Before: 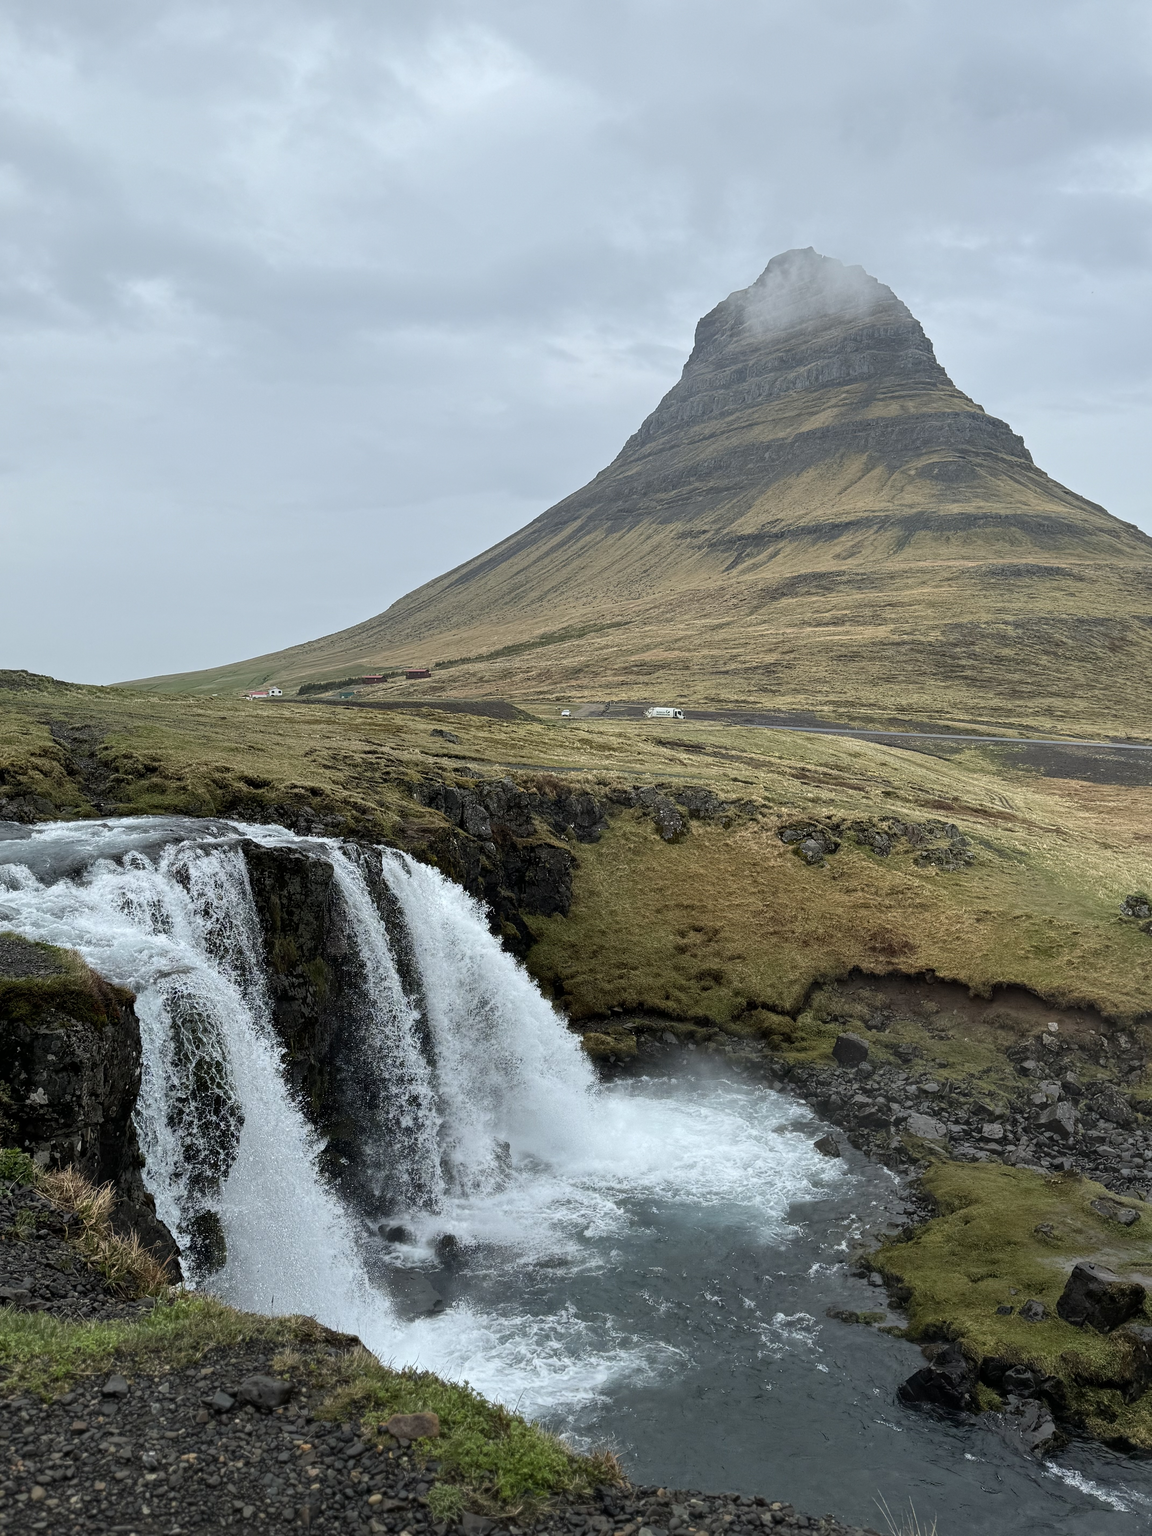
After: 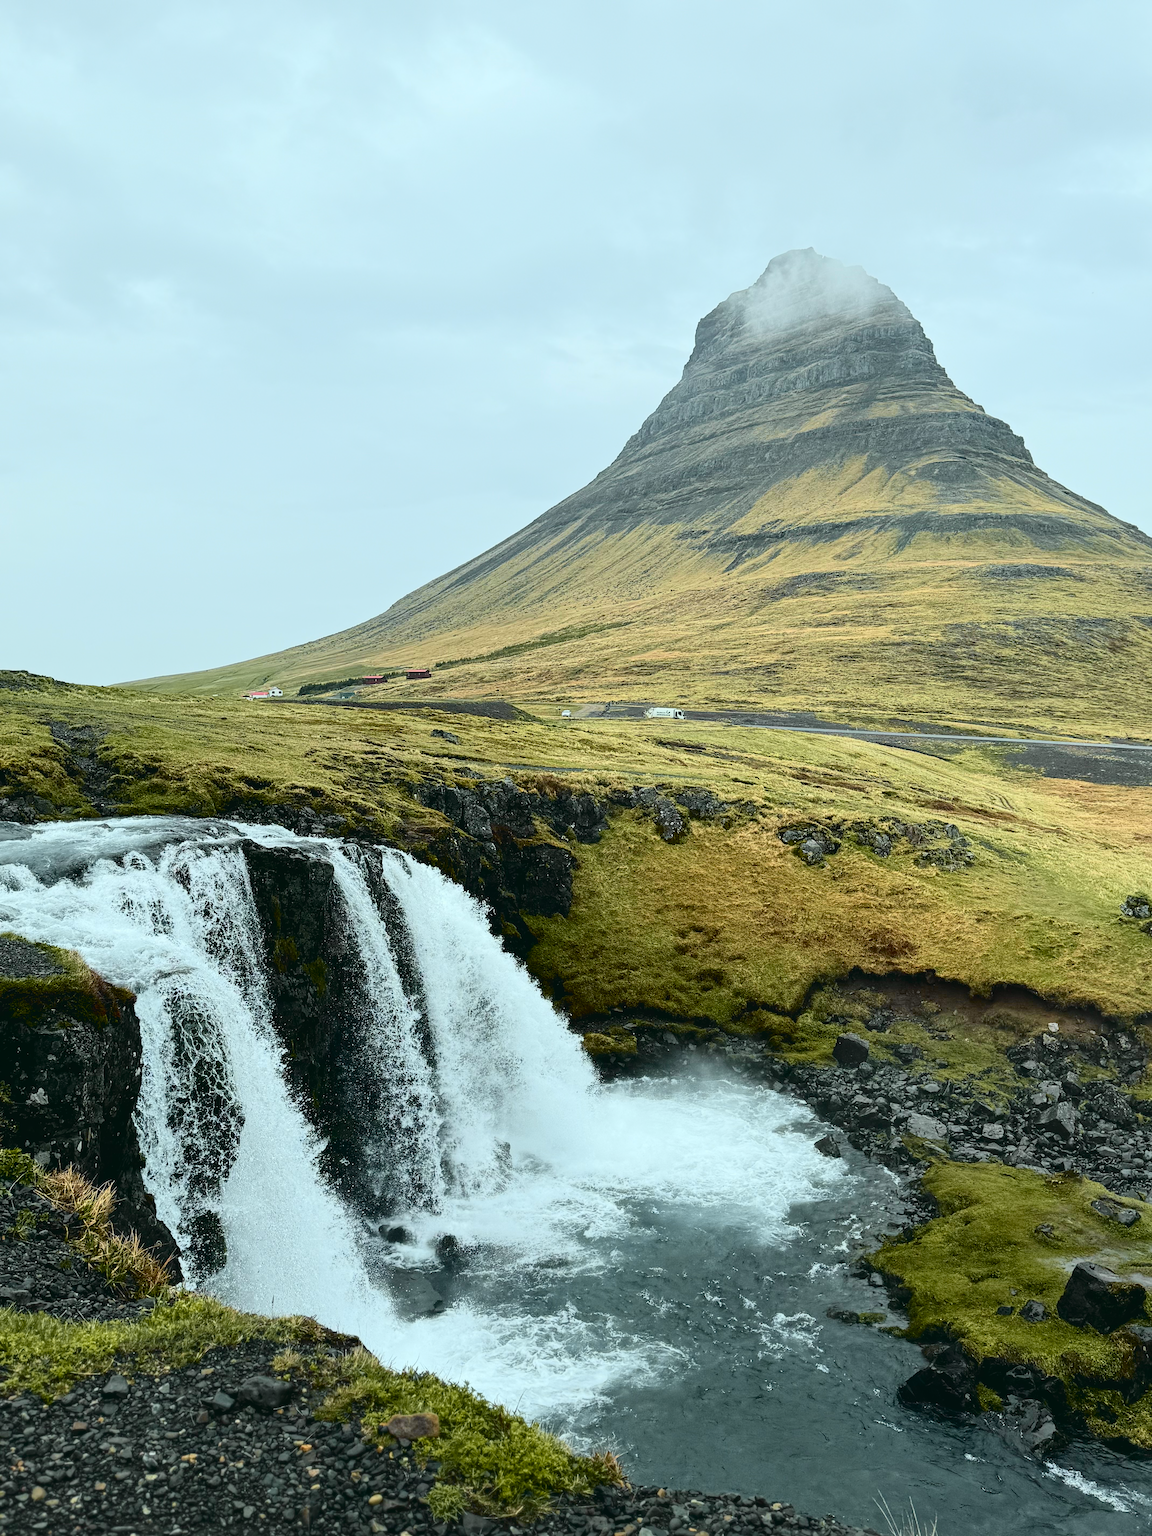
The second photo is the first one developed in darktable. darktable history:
tone curve: curves: ch0 [(0, 0.036) (0.037, 0.042) (0.184, 0.146) (0.438, 0.521) (0.54, 0.668) (0.698, 0.835) (0.856, 0.92) (1, 0.98)]; ch1 [(0, 0) (0.393, 0.415) (0.447, 0.448) (0.482, 0.459) (0.509, 0.496) (0.527, 0.525) (0.571, 0.602) (0.619, 0.671) (0.715, 0.729) (1, 1)]; ch2 [(0, 0) (0.369, 0.388) (0.449, 0.454) (0.499, 0.5) (0.521, 0.517) (0.53, 0.544) (0.561, 0.607) (0.674, 0.735) (1, 1)], color space Lab, independent channels, preserve colors none
